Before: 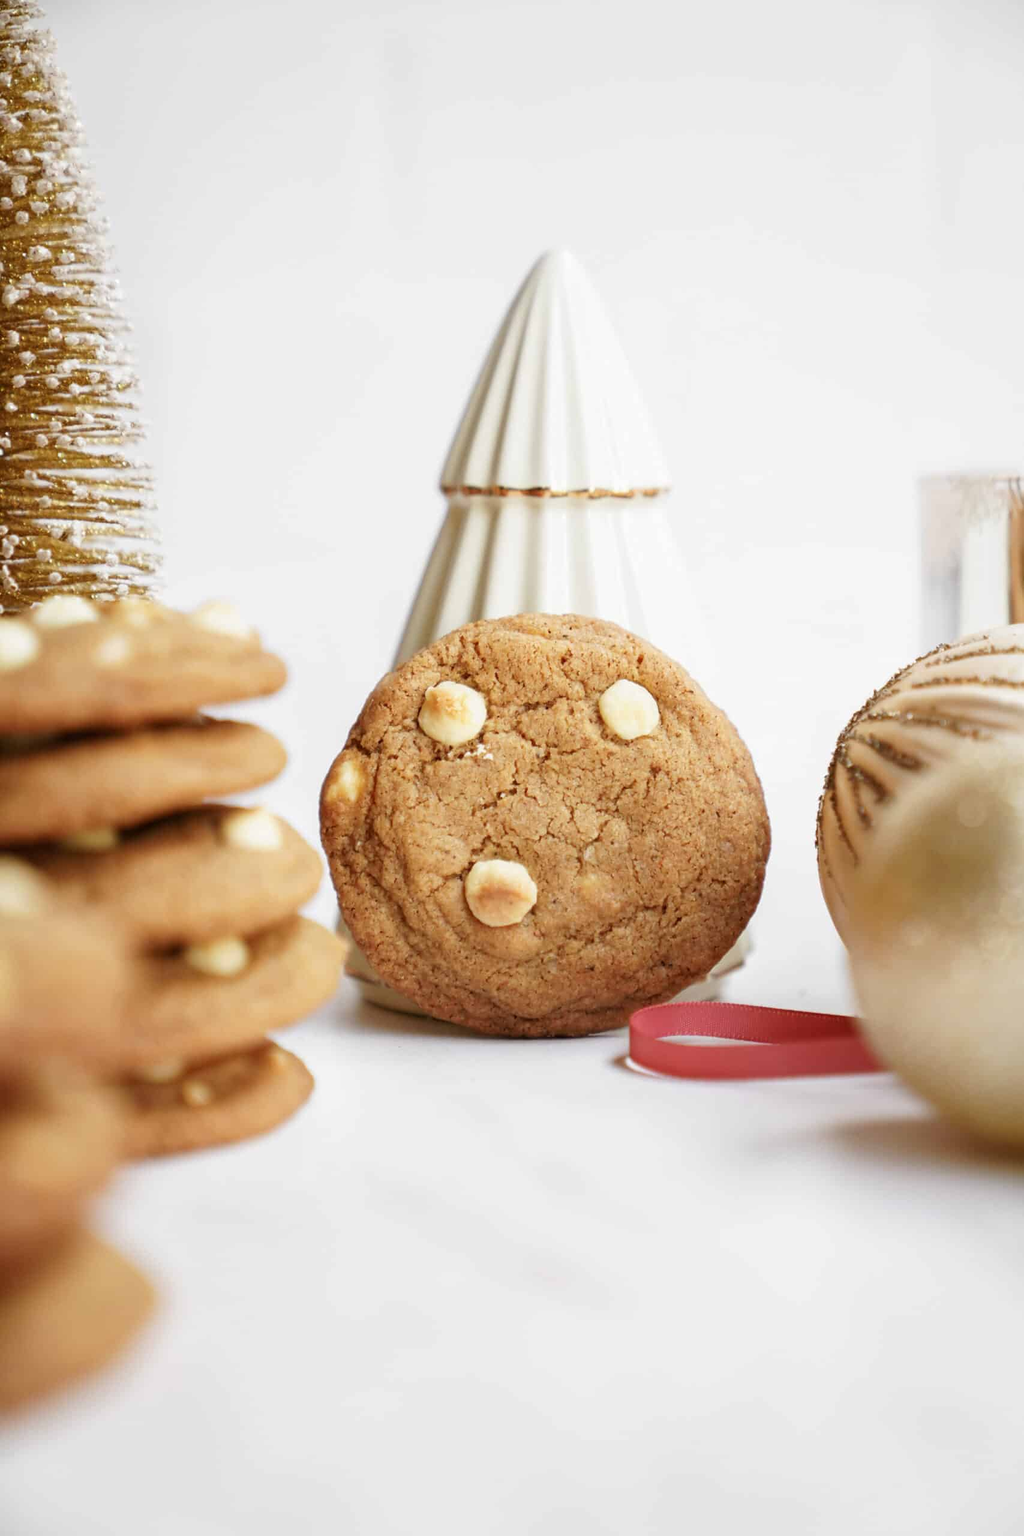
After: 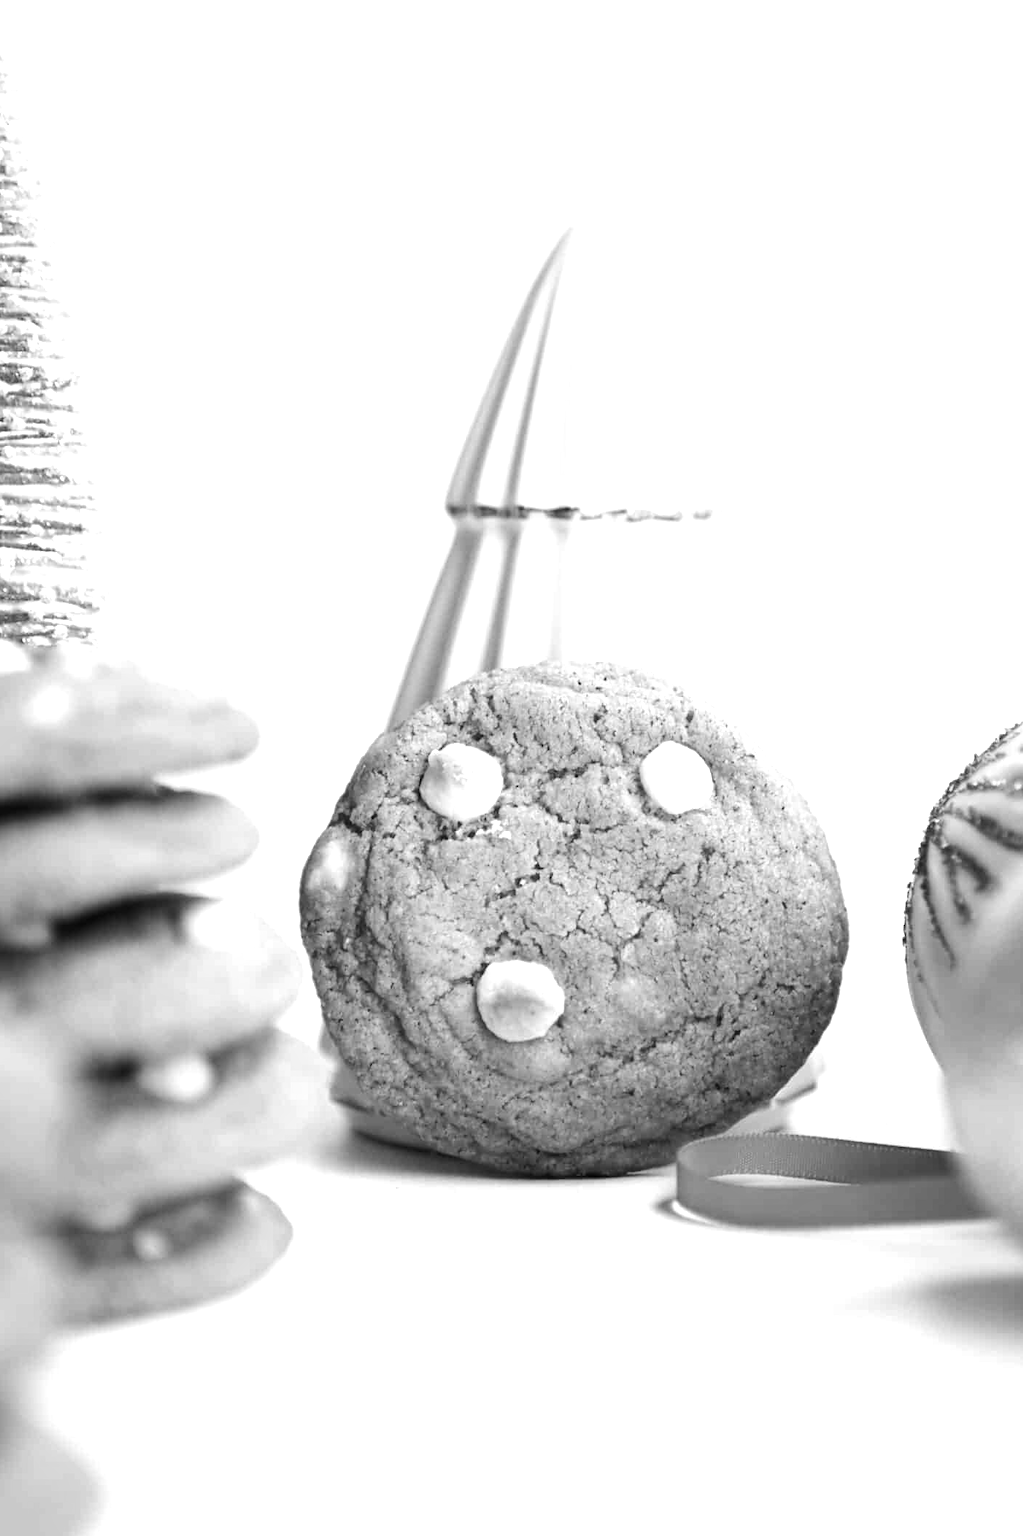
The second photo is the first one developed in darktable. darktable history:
tone equalizer: -8 EV -0.75 EV, -7 EV -0.7 EV, -6 EV -0.6 EV, -5 EV -0.4 EV, -3 EV 0.4 EV, -2 EV 0.6 EV, -1 EV 0.7 EV, +0 EV 0.75 EV, edges refinement/feathering 500, mask exposure compensation -1.57 EV, preserve details no
color balance: output saturation 120%
monochrome: a 26.22, b 42.67, size 0.8
crop and rotate: left 7.196%, top 4.574%, right 10.605%, bottom 13.178%
white balance: red 1.138, green 0.996, blue 0.812
exposure: compensate highlight preservation false
